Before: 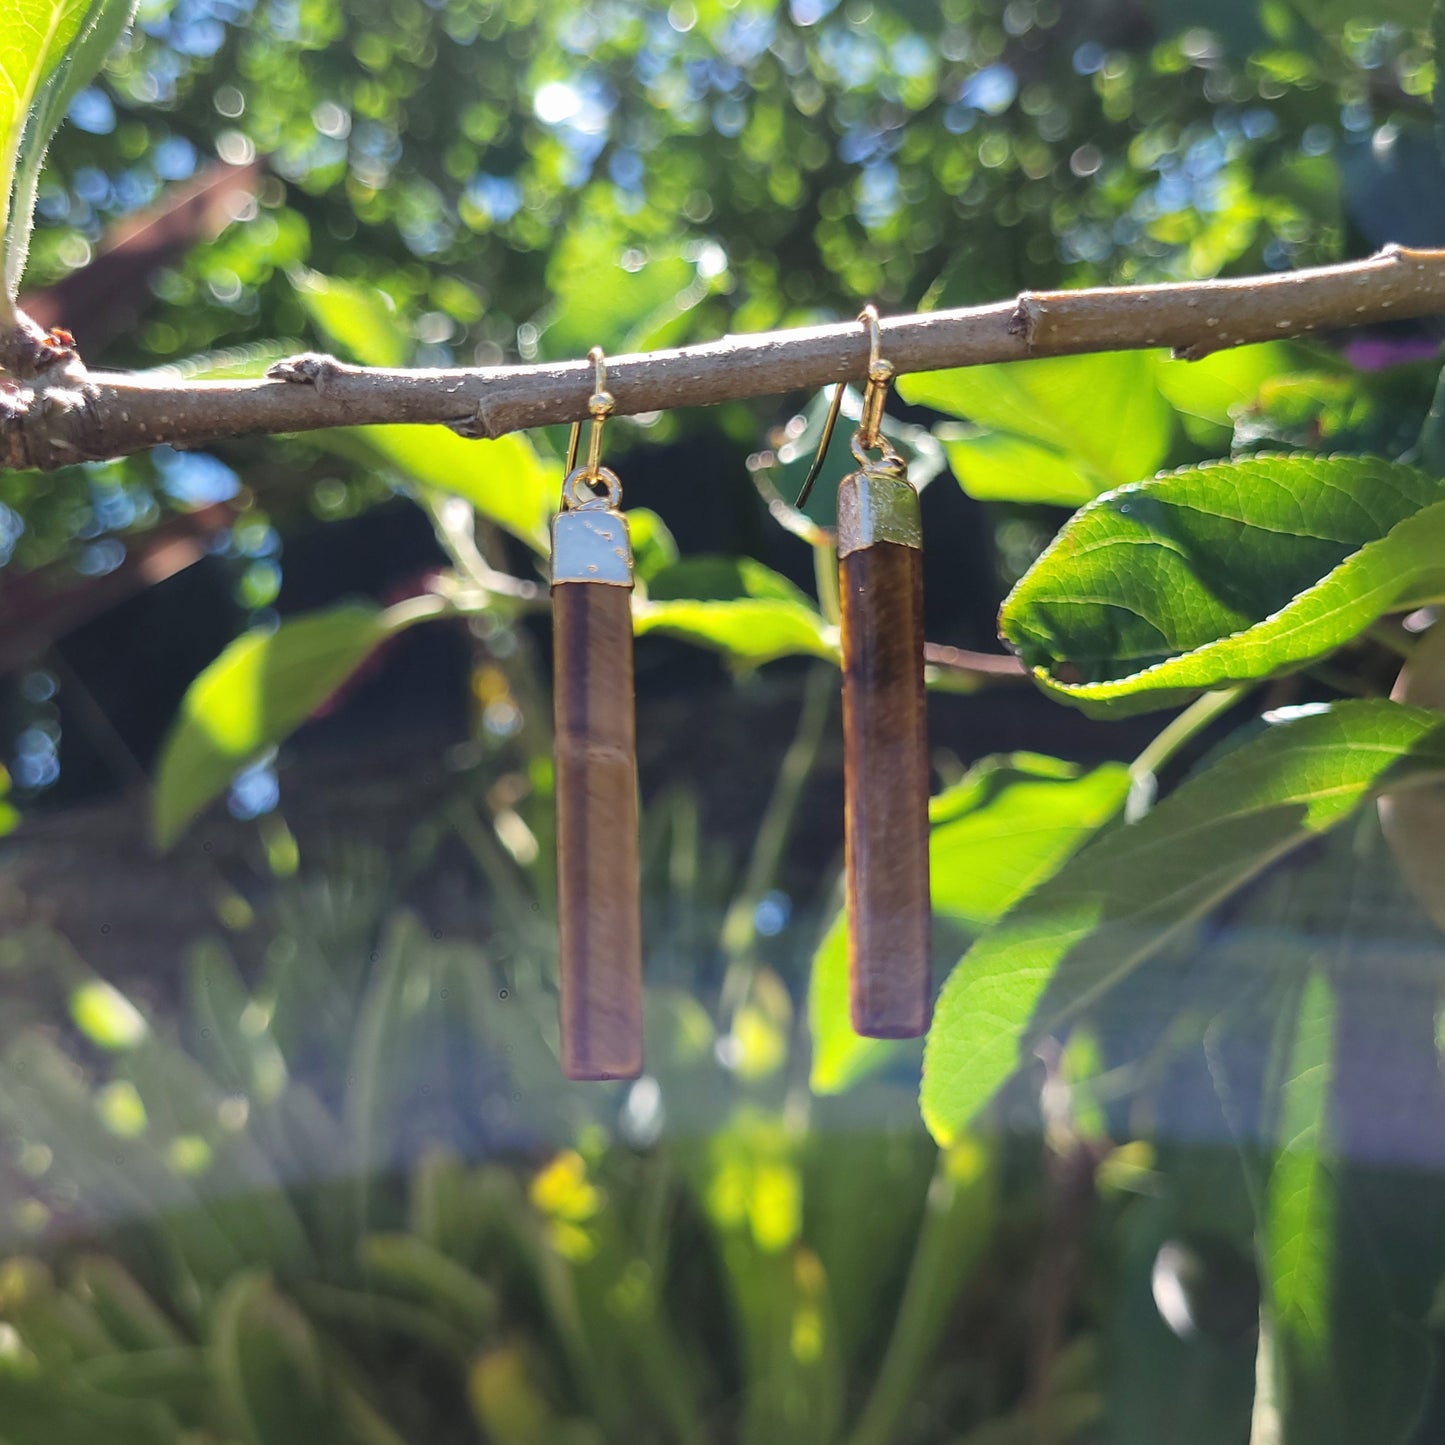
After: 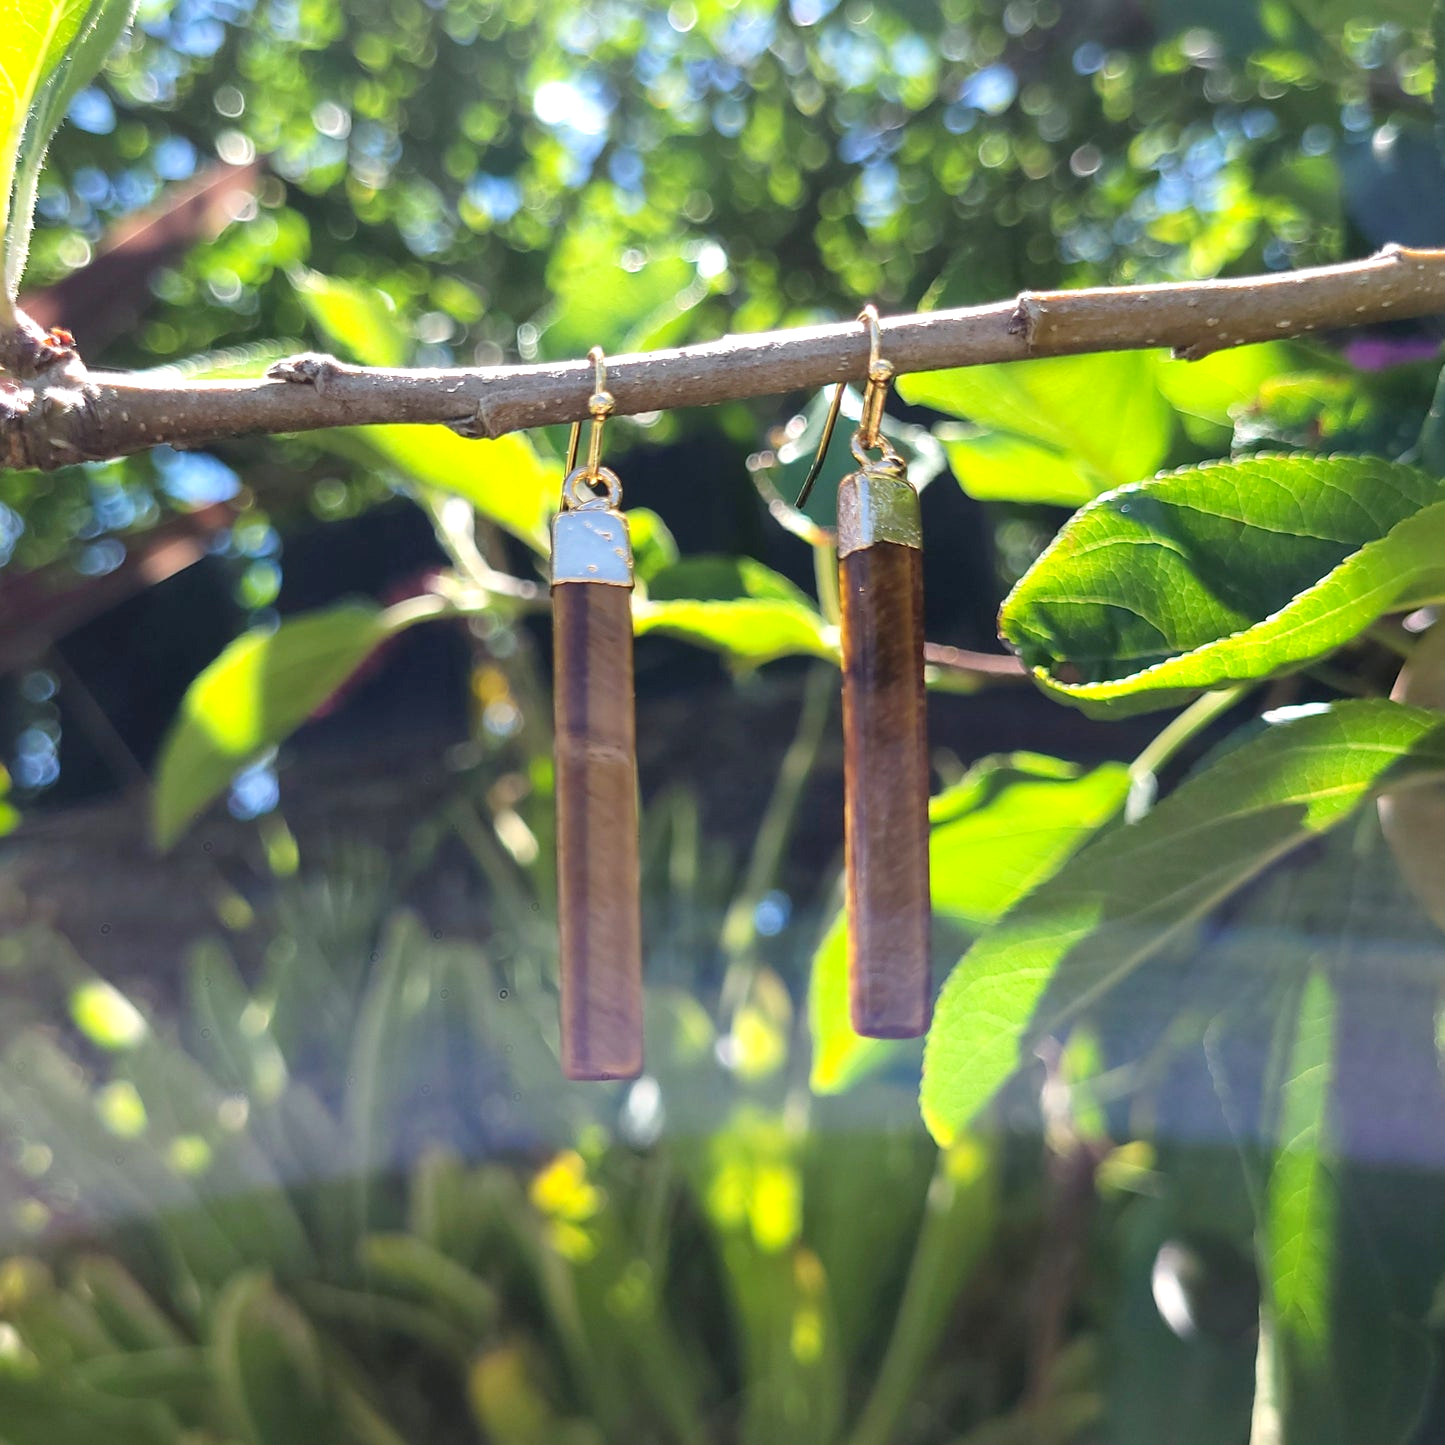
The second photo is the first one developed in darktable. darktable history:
exposure: black level correction 0.004, exposure 0.412 EV, compensate highlight preservation false
